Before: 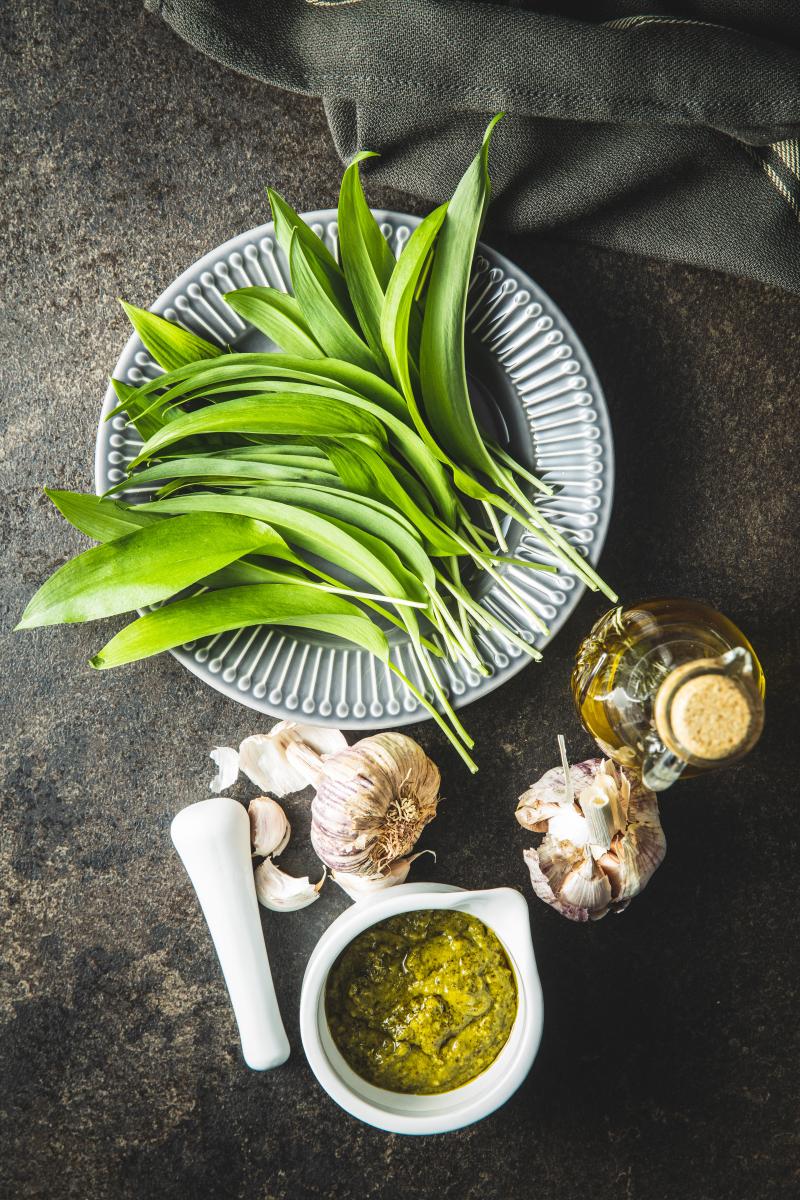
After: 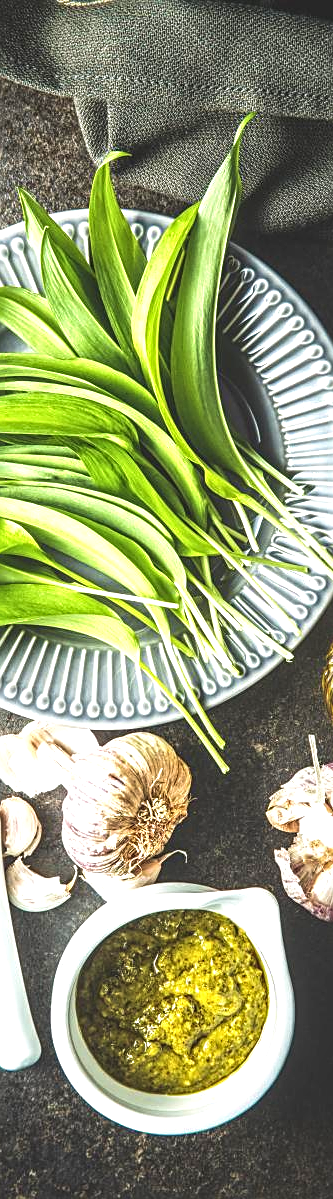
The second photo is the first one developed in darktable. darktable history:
local contrast: on, module defaults
sharpen: on, module defaults
crop: left 31.229%, right 27.105%
exposure: black level correction -0.005, exposure 0.622 EV, compensate highlight preservation false
velvia: on, module defaults
